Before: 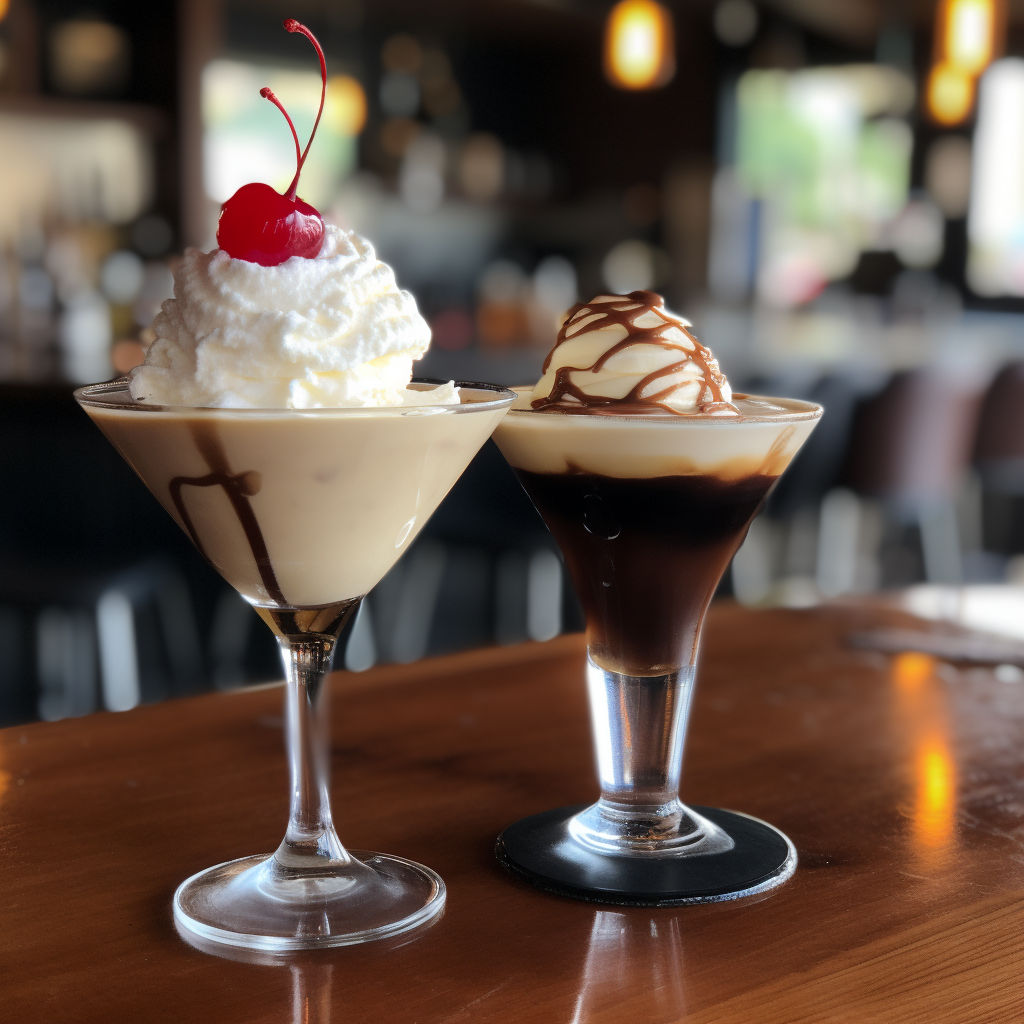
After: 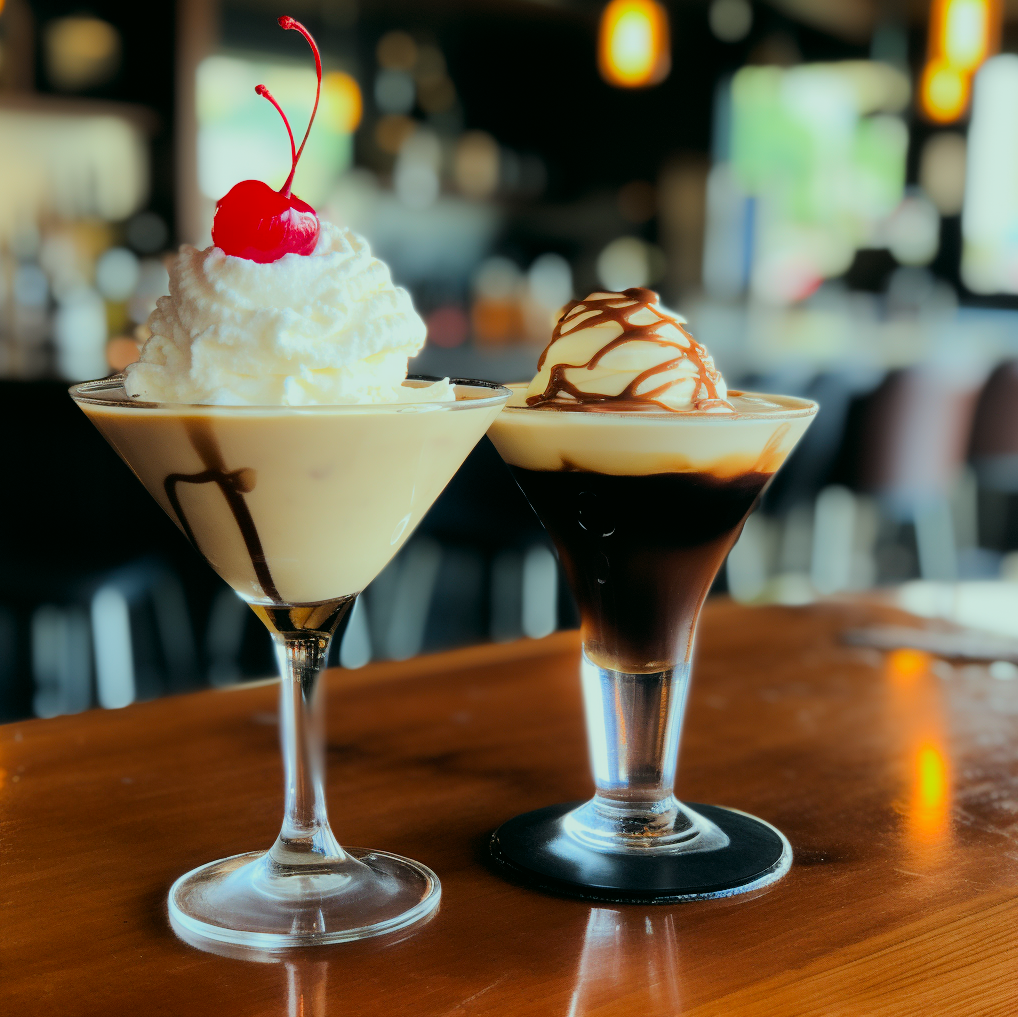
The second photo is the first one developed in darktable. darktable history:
crop and rotate: left 0.5%, top 0.379%, bottom 0.297%
filmic rgb: black relative exposure -7.11 EV, white relative exposure 5.37 EV, hardness 3.03, iterations of high-quality reconstruction 0
exposure: black level correction 0, exposure 0.68 EV, compensate exposure bias true, compensate highlight preservation false
color correction: highlights a* -7.6, highlights b* 1.06, shadows a* -3.02, saturation 1.43
